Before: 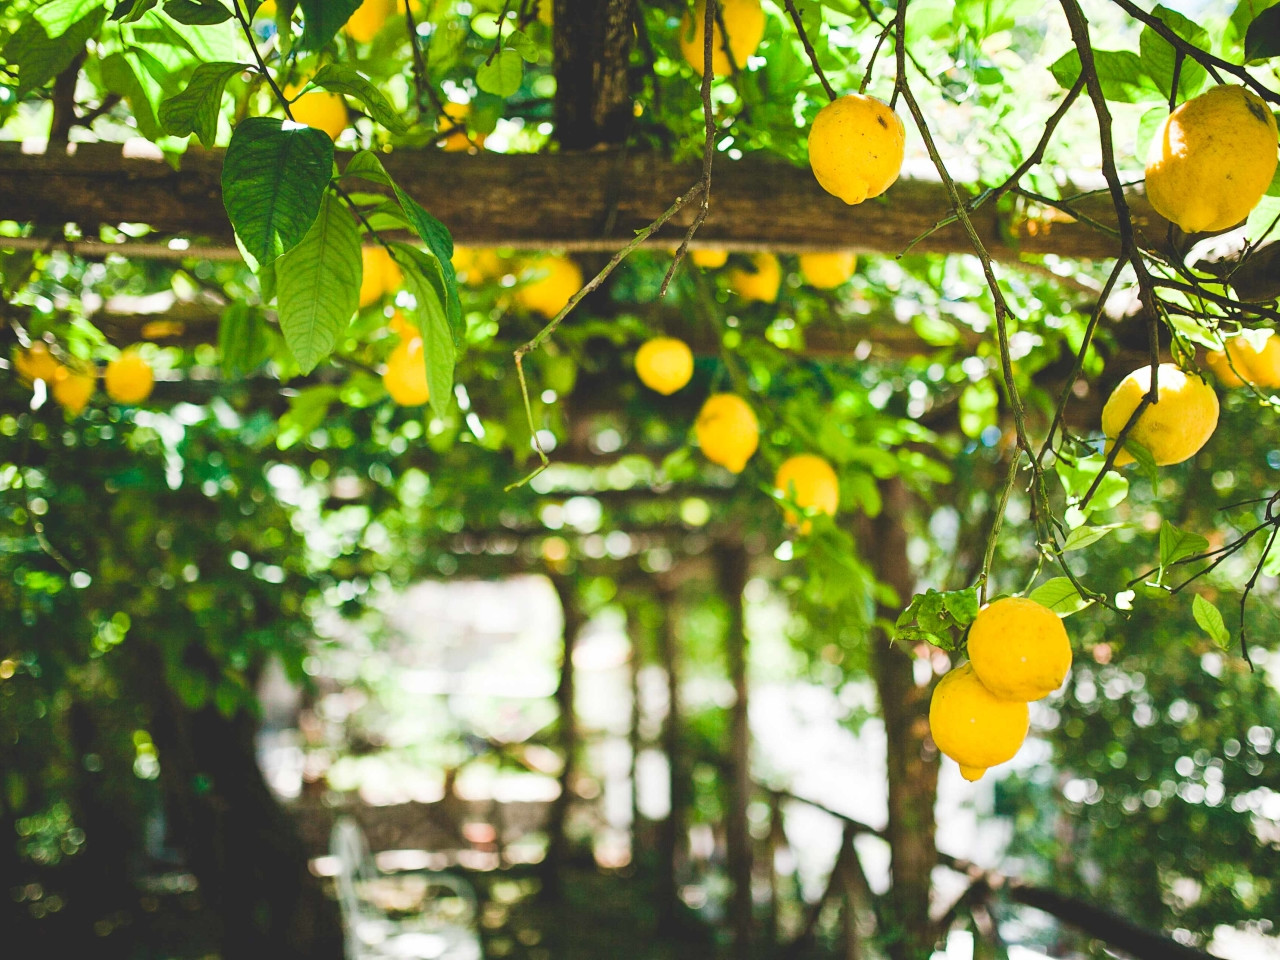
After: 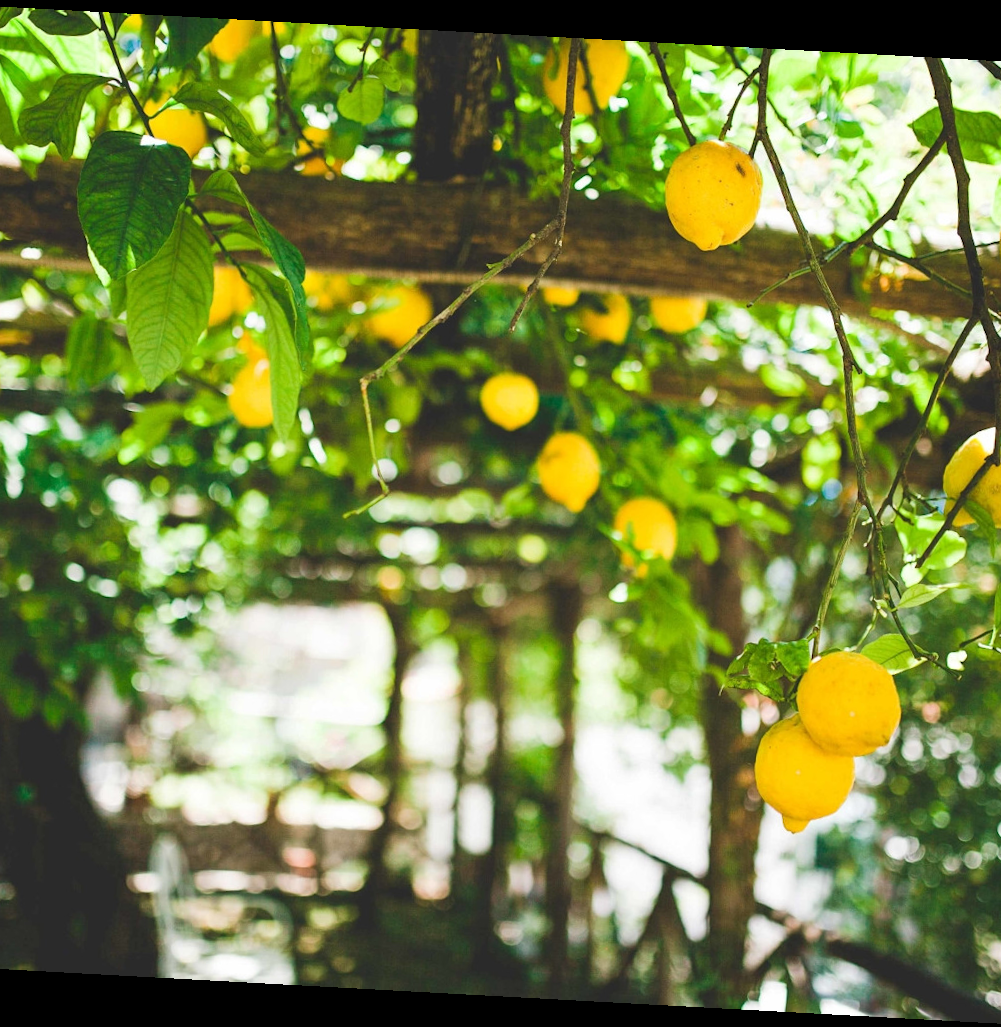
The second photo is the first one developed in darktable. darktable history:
crop and rotate: angle -3.13°, left 14.015%, top 0.024%, right 10.721%, bottom 0.022%
